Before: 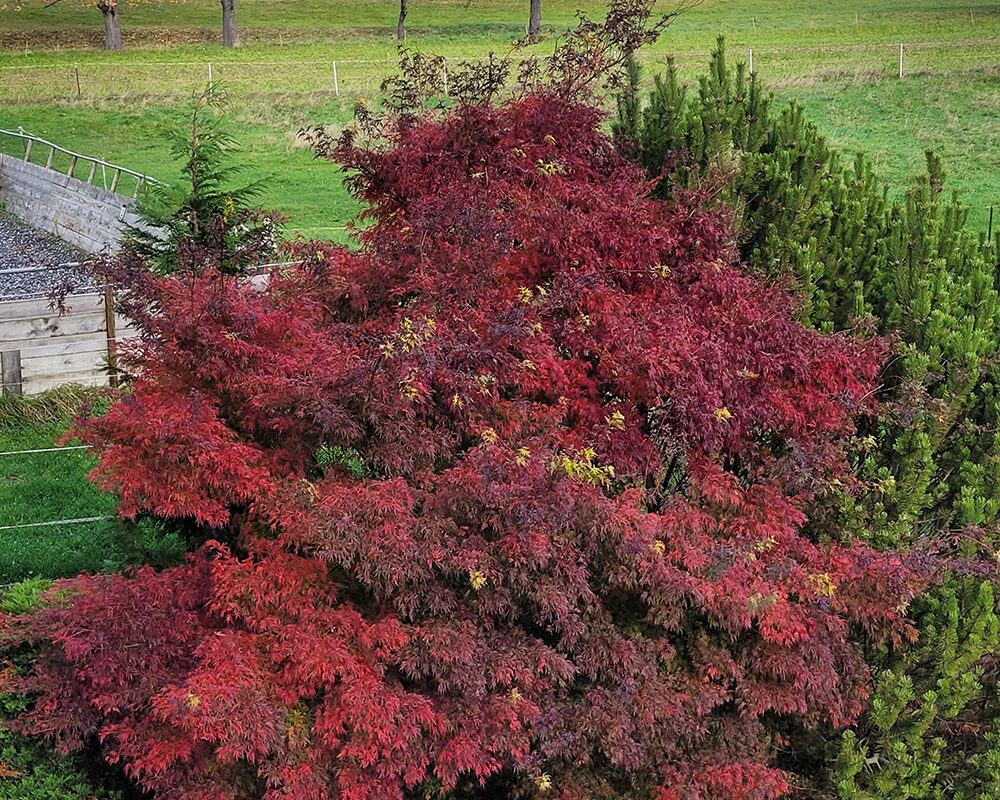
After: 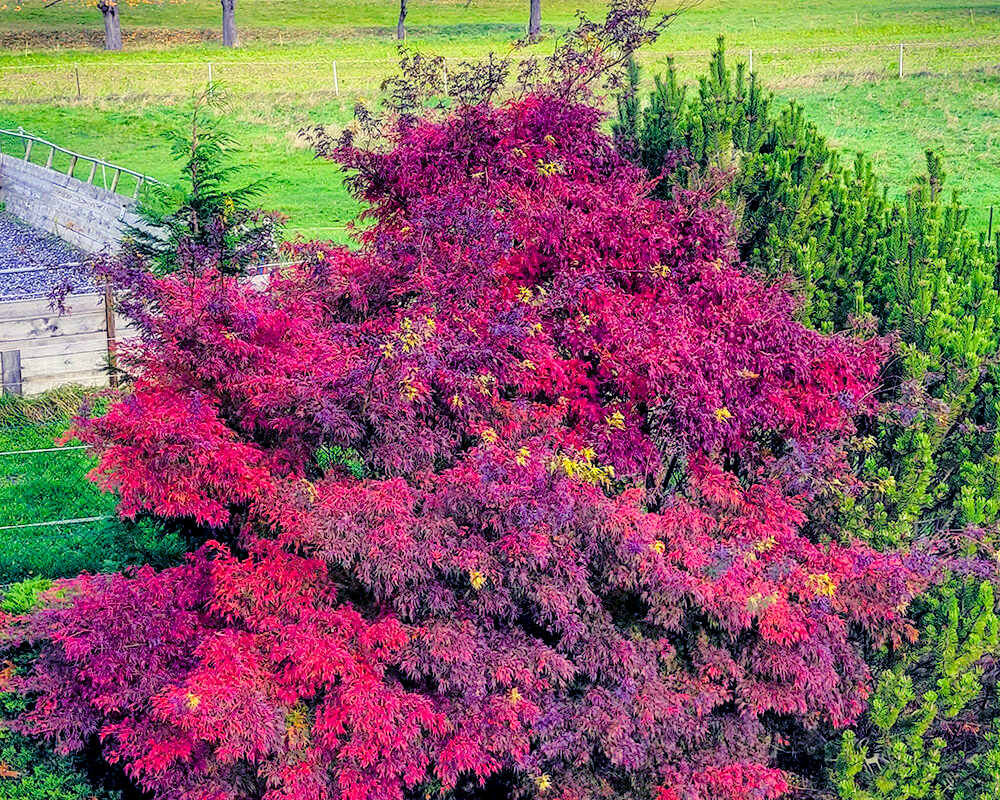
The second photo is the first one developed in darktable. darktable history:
bloom: size 9%, threshold 100%, strength 7%
tone curve: curves: ch0 [(0, 0) (0.26, 0.424) (0.417, 0.585) (1, 1)]
local contrast: on, module defaults
color balance rgb: shadows lift › luminance -28.76%, shadows lift › chroma 15%, shadows lift › hue 270°, power › chroma 1%, power › hue 255°, highlights gain › luminance 7.14%, highlights gain › chroma 2%, highlights gain › hue 90°, global offset › luminance -0.29%, global offset › hue 260°, perceptual saturation grading › global saturation 20%, perceptual saturation grading › highlights -13.92%, perceptual saturation grading › shadows 50%
